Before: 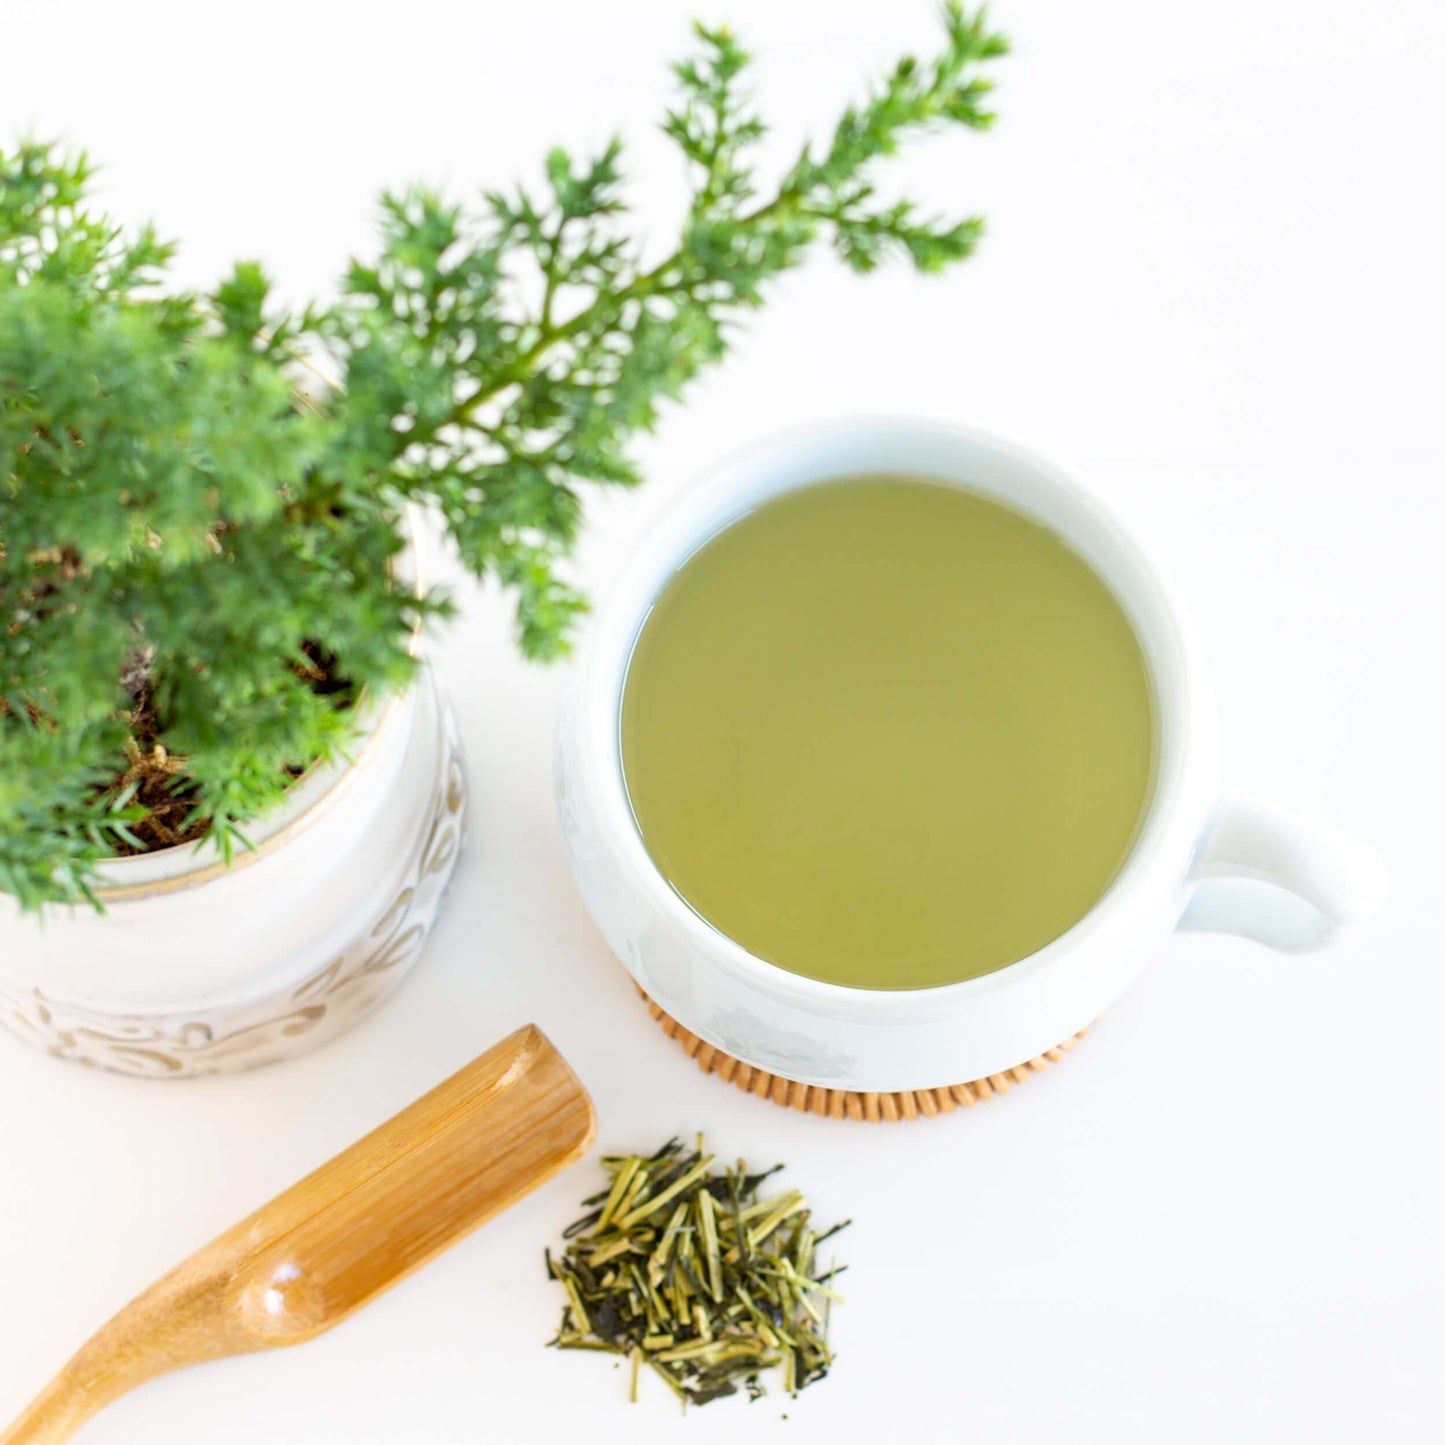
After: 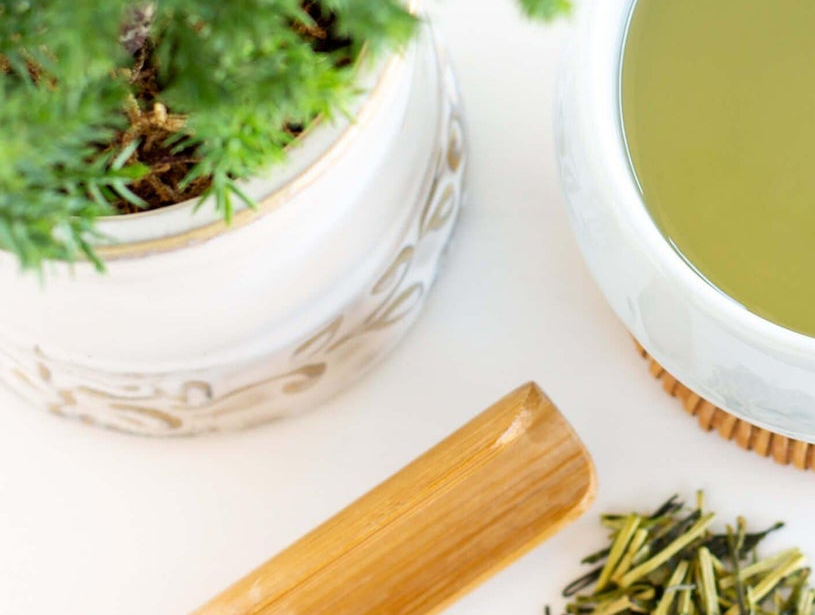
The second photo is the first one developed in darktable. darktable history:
crop: top 44.483%, right 43.593%, bottom 12.892%
exposure: compensate highlight preservation false
